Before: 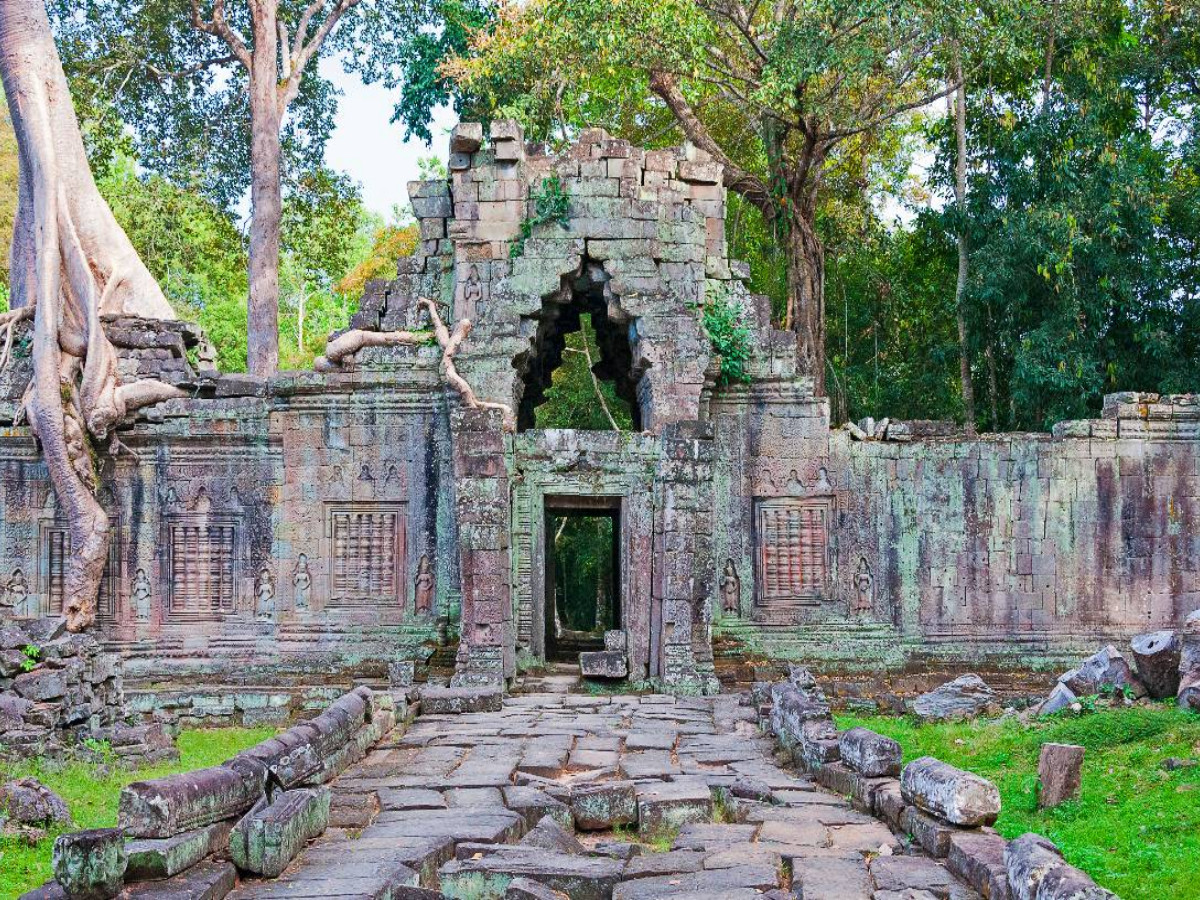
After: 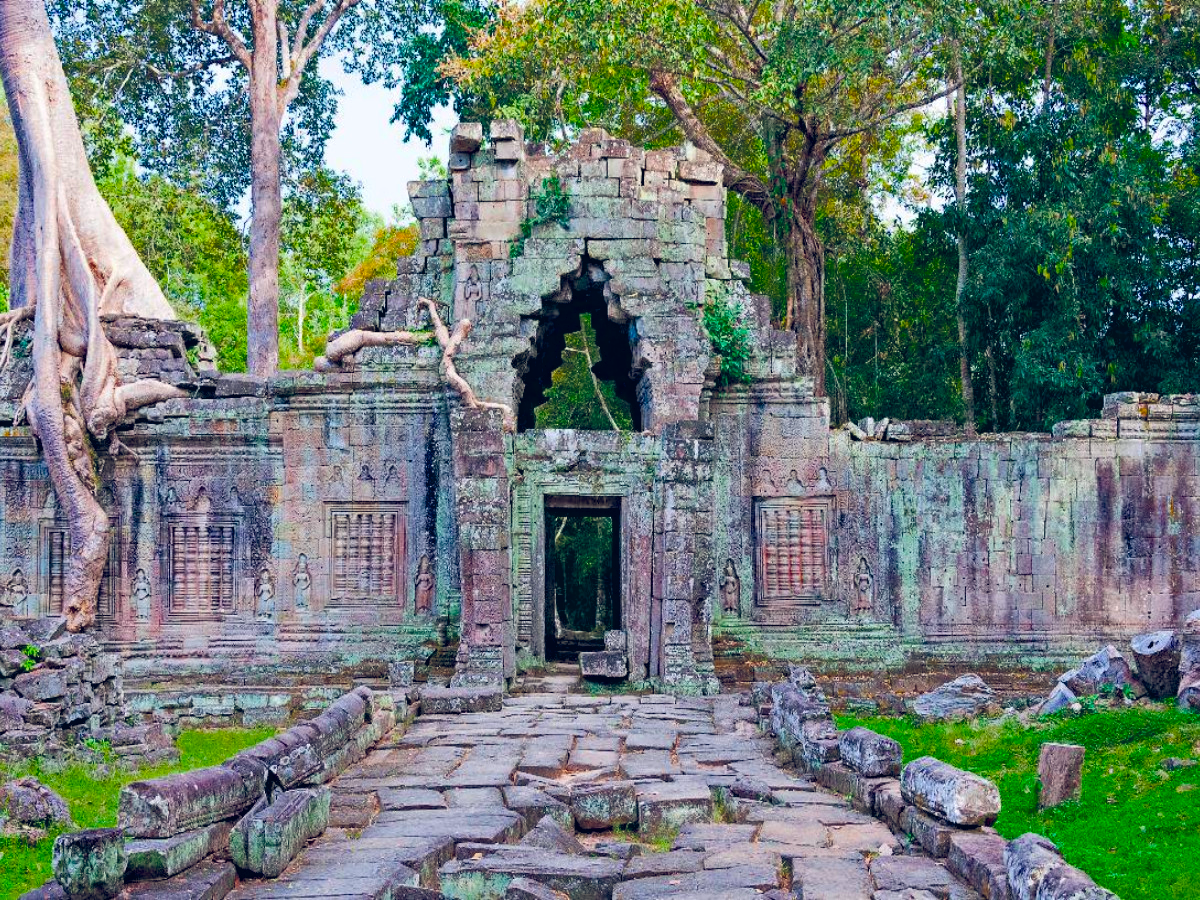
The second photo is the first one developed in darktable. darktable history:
color balance rgb: global offset › chroma 0.241%, global offset › hue 256.53°, perceptual saturation grading › global saturation 25.161%, global vibrance 10.616%, saturation formula JzAzBz (2021)
